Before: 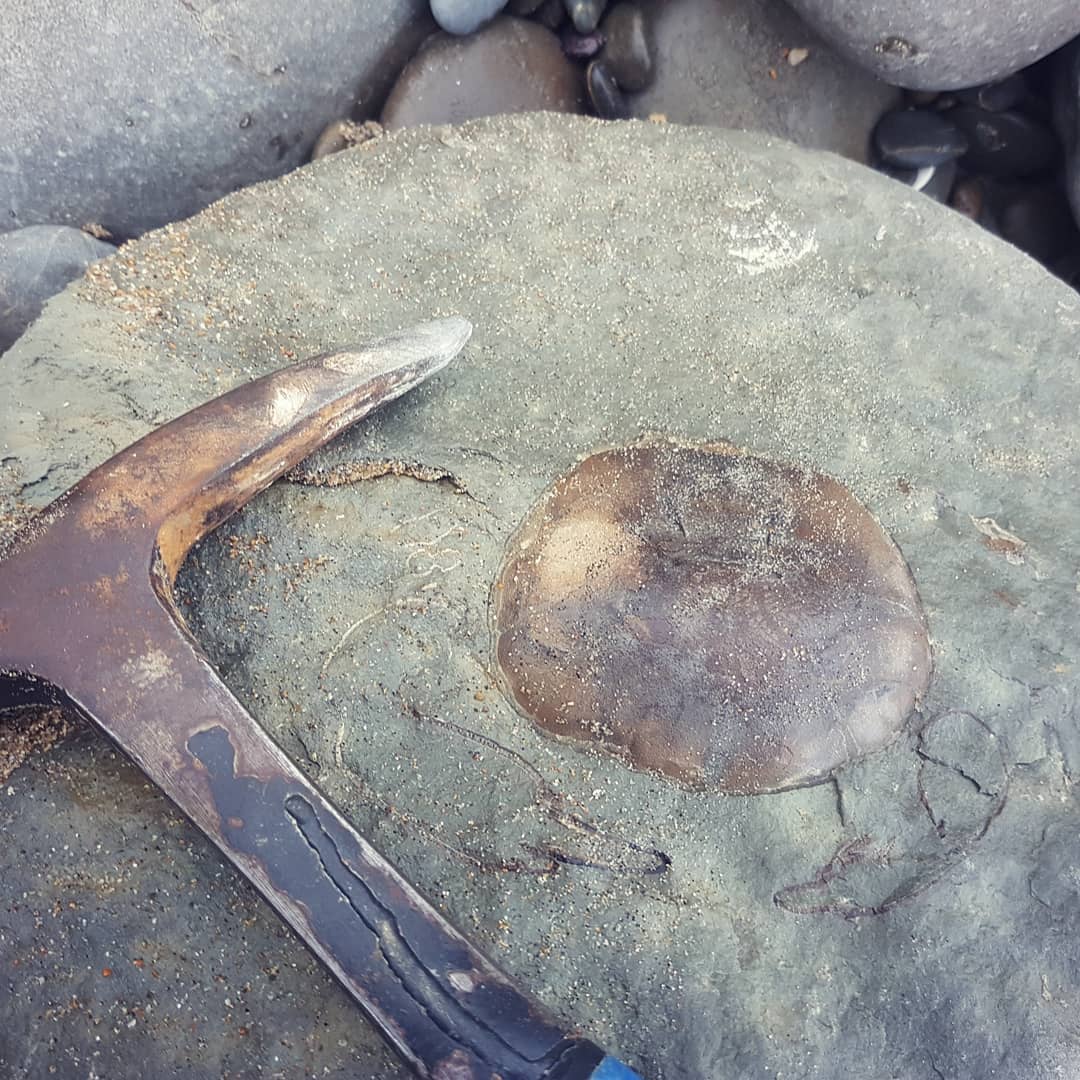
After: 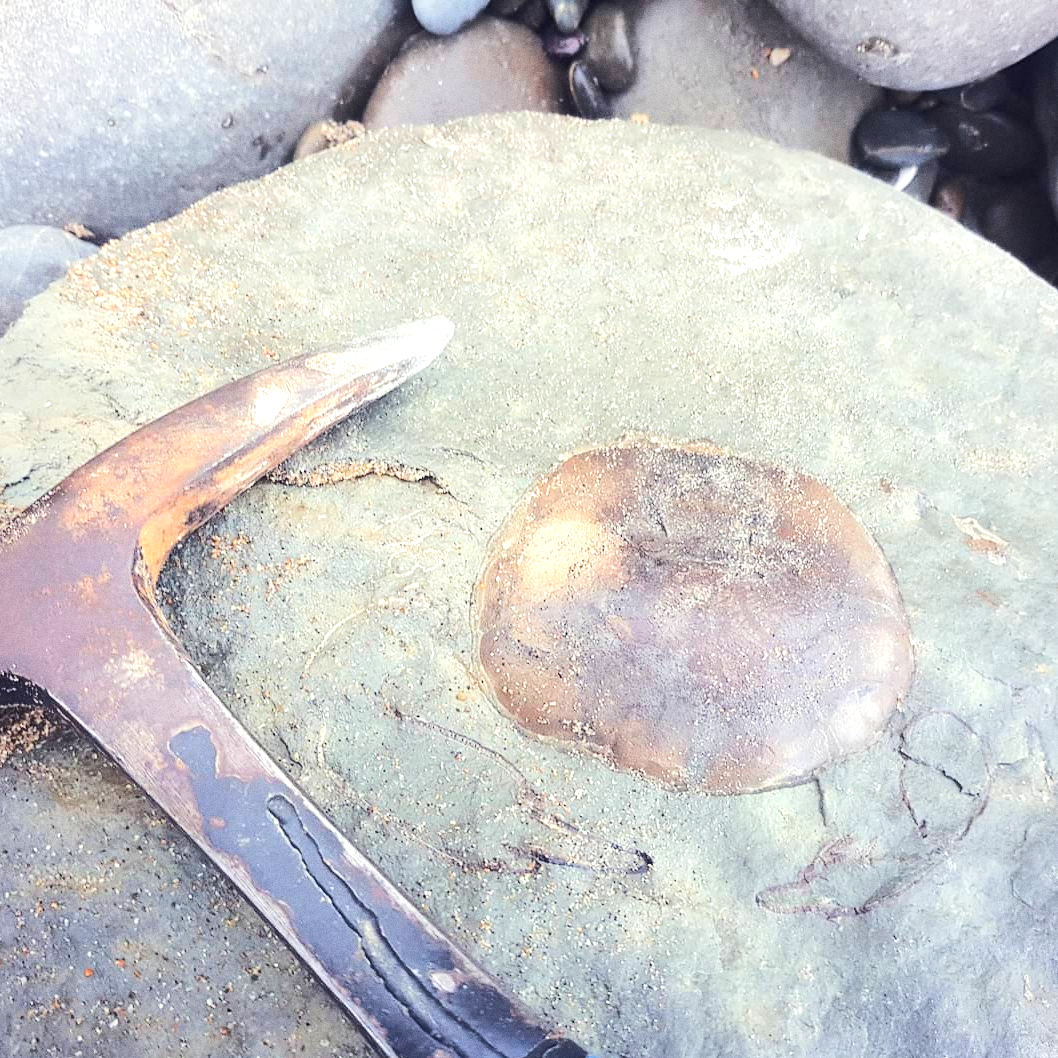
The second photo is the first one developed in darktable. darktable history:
rgb curve: curves: ch0 [(0, 0) (0.284, 0.292) (0.505, 0.644) (1, 1)], compensate middle gray true
crop: left 1.743%, right 0.268%, bottom 2.011%
exposure: exposure 0.7 EV, compensate highlight preservation false
grain: coarseness 0.09 ISO
